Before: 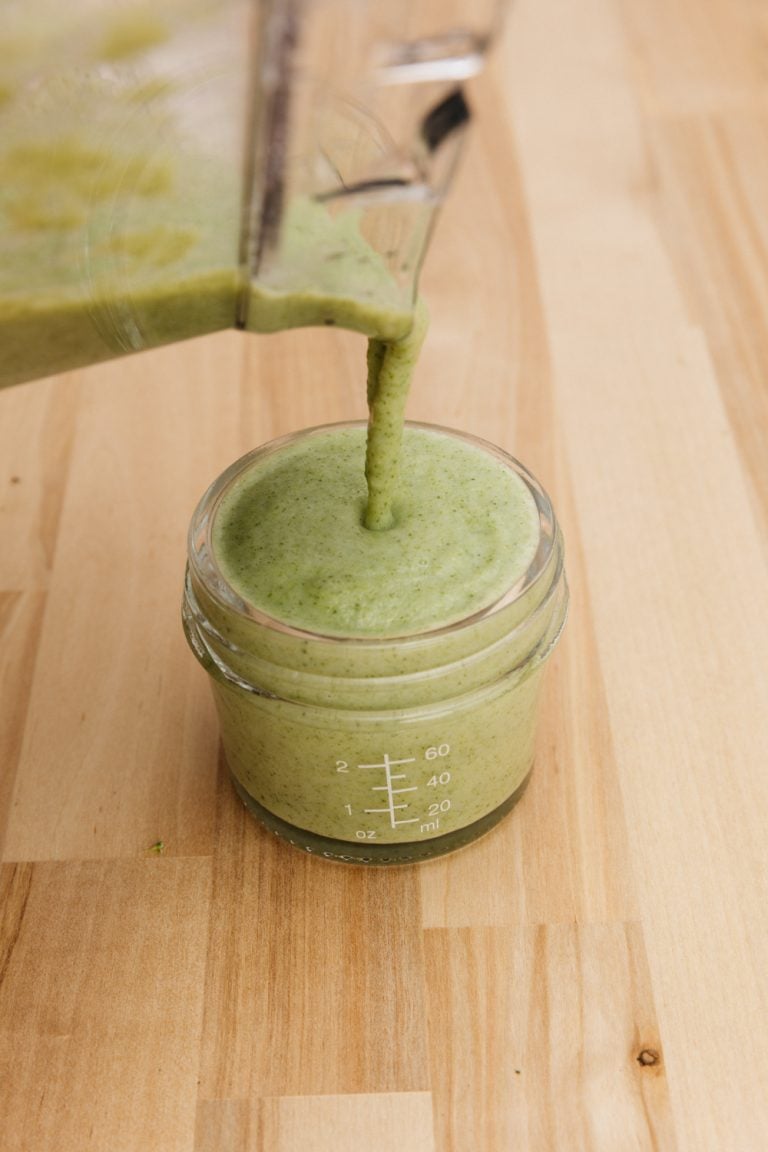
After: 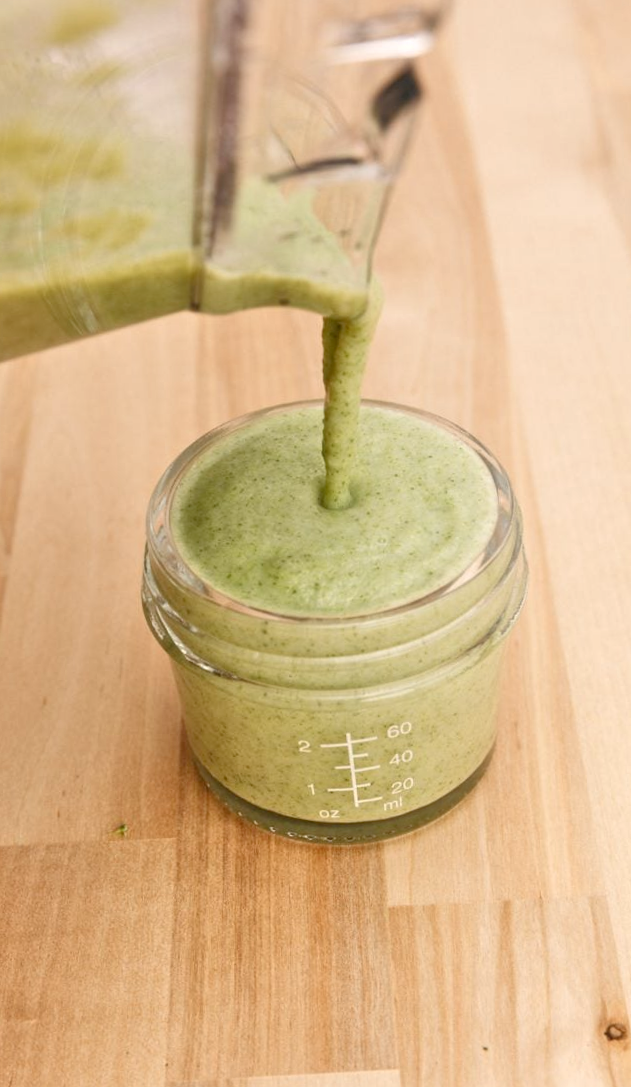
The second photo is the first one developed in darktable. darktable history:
crop and rotate: angle 1°, left 4.281%, top 0.642%, right 11.383%, bottom 2.486%
tone equalizer: -7 EV 0.15 EV, -6 EV 0.6 EV, -5 EV 1.15 EV, -4 EV 1.33 EV, -3 EV 1.15 EV, -2 EV 0.6 EV, -1 EV 0.15 EV, mask exposure compensation -0.5 EV
haze removal: strength -0.05
color balance rgb: shadows lift › chroma 1%, shadows lift › hue 28.8°, power › hue 60°, highlights gain › chroma 1%, highlights gain › hue 60°, global offset › luminance 0.25%, perceptual saturation grading › highlights -20%, perceptual saturation grading › shadows 20%, perceptual brilliance grading › highlights 5%, perceptual brilliance grading › shadows -10%, global vibrance 19.67%
